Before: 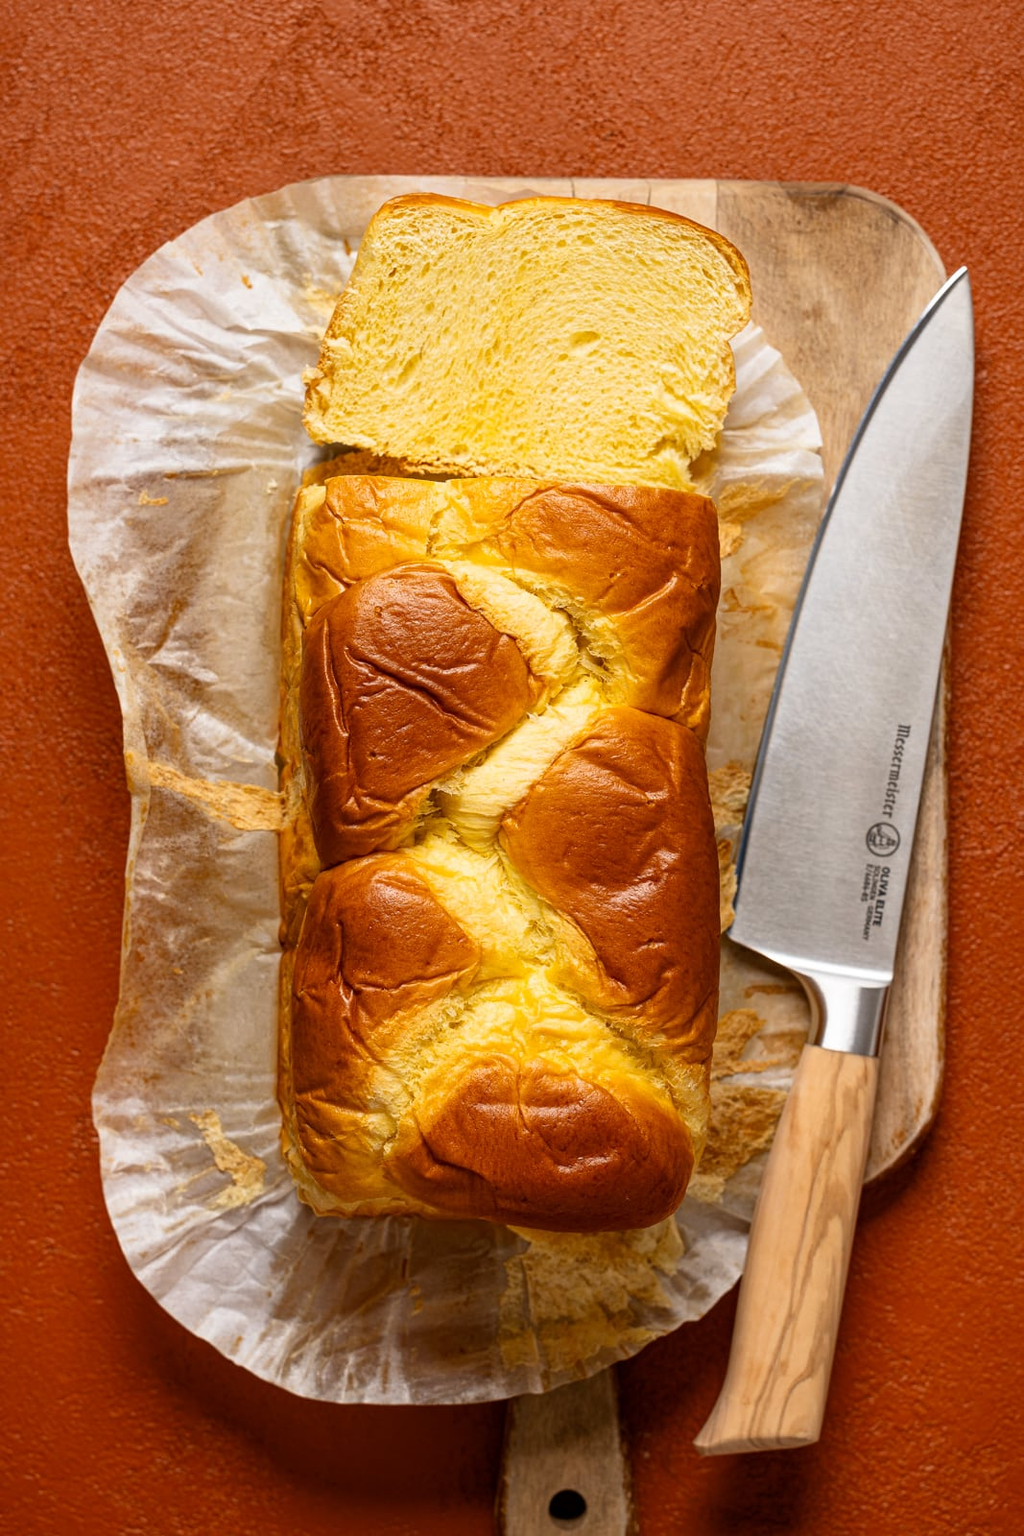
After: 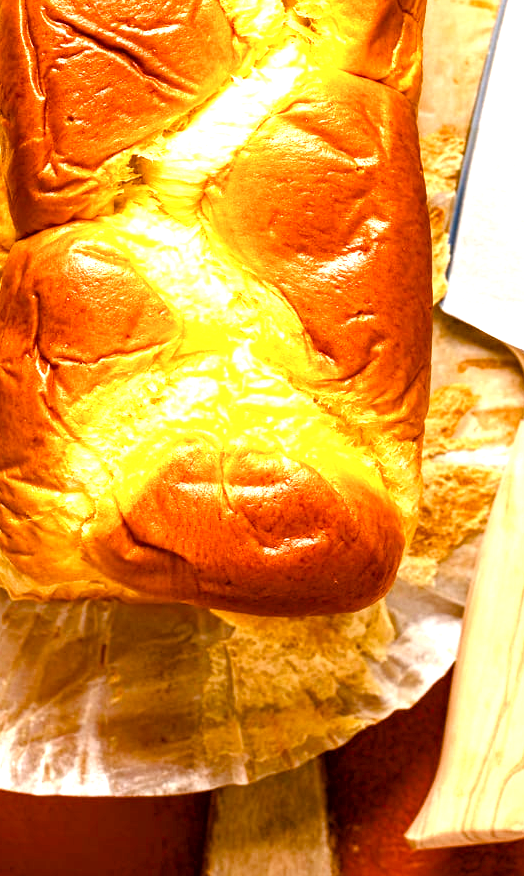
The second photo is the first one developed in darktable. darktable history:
color balance rgb: perceptual saturation grading › global saturation 27.283%, perceptual saturation grading › highlights -28.227%, perceptual saturation grading › mid-tones 15.587%, perceptual saturation grading › shadows 33.915%, global vibrance 10.048%
exposure: black level correction 0.001, exposure 1.811 EV, compensate exposure bias true, compensate highlight preservation false
crop: left 29.815%, top 41.747%, right 21.035%, bottom 3.489%
